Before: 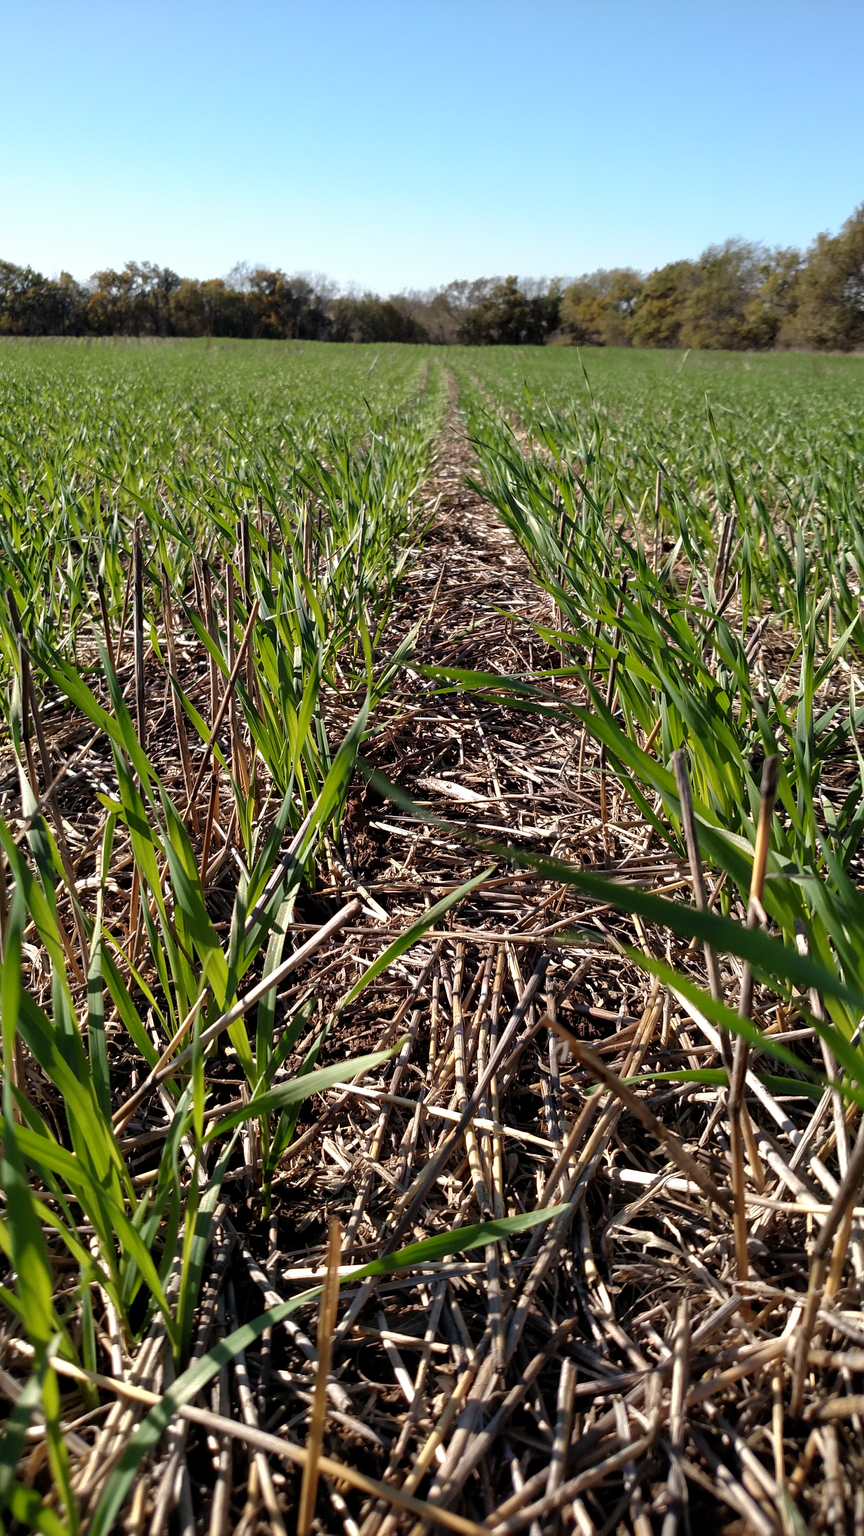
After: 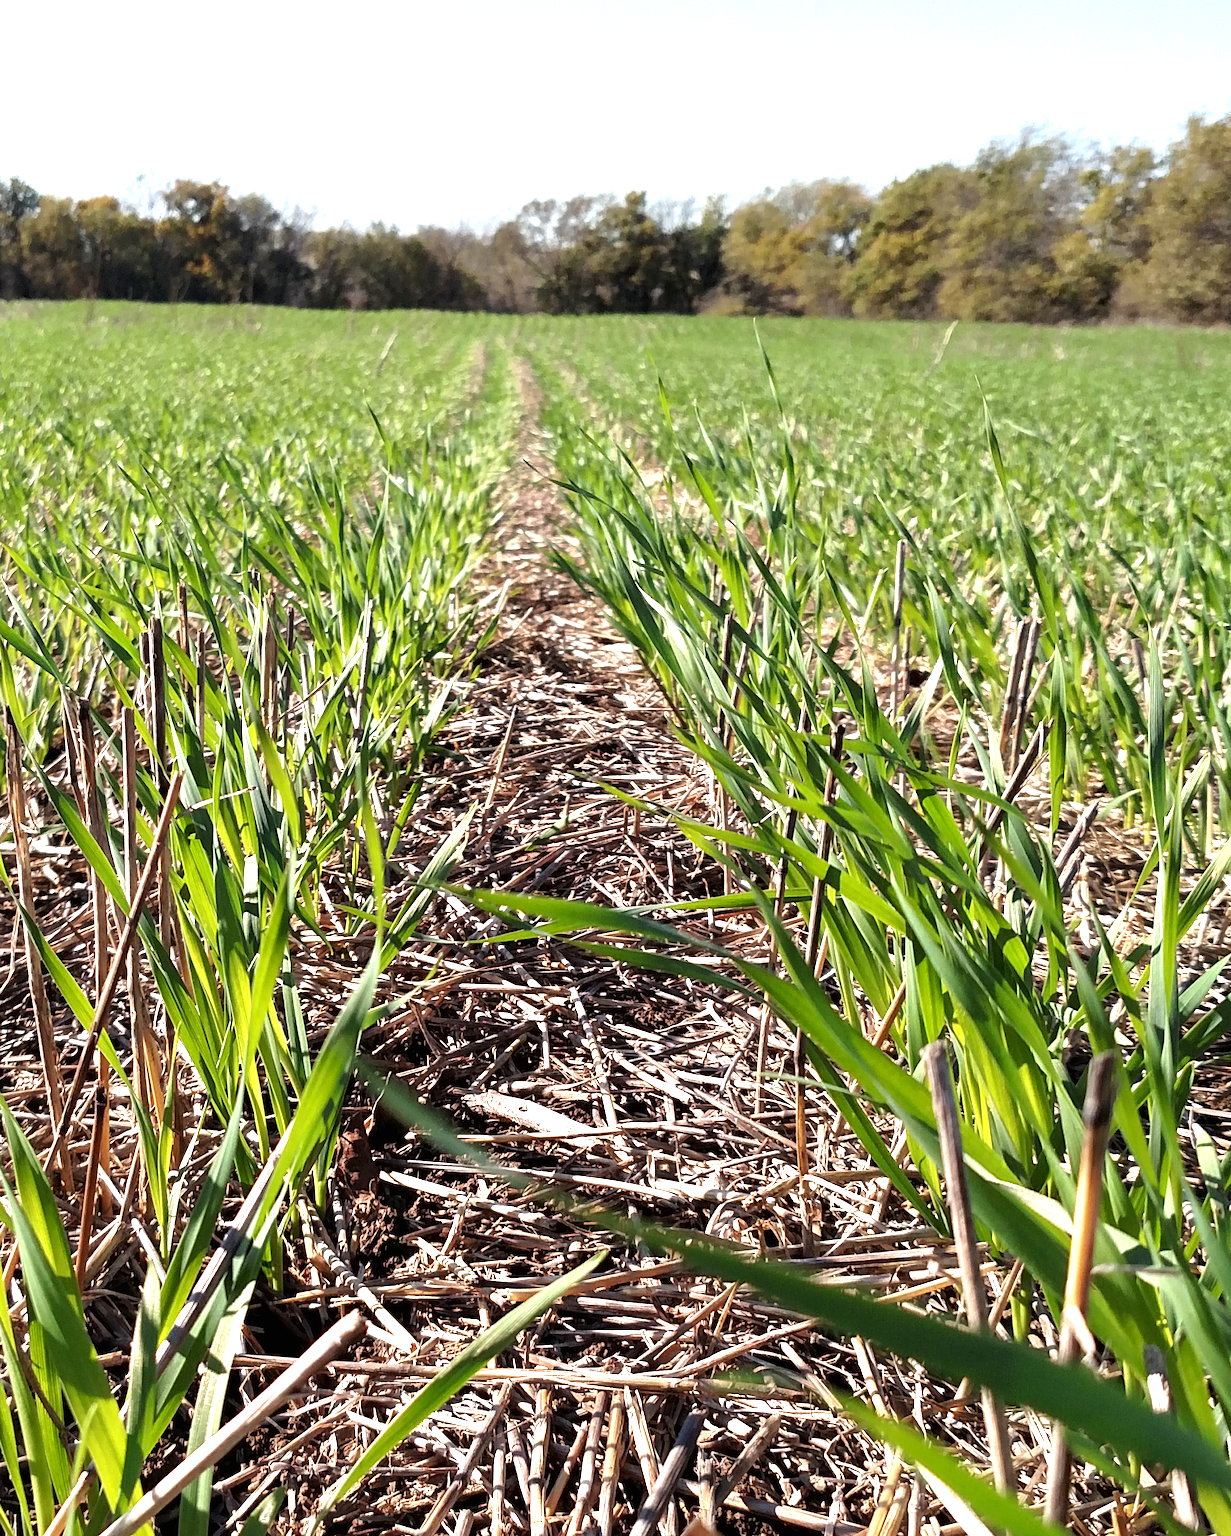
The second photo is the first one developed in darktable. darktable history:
exposure: black level correction 0, exposure 1.099 EV, compensate highlight preservation false
crop: left 18.351%, top 11.122%, right 2.43%, bottom 33.291%
